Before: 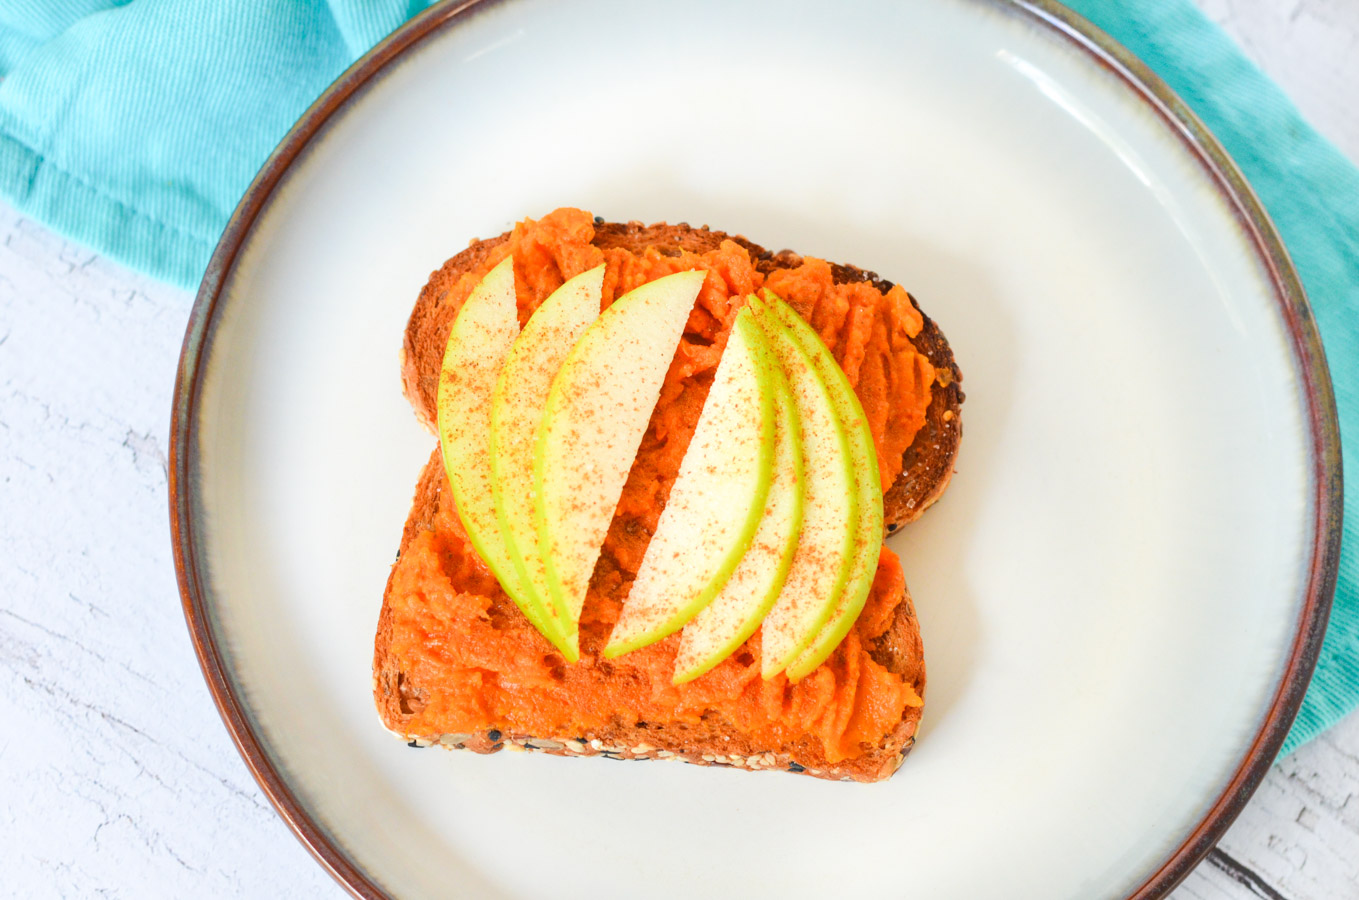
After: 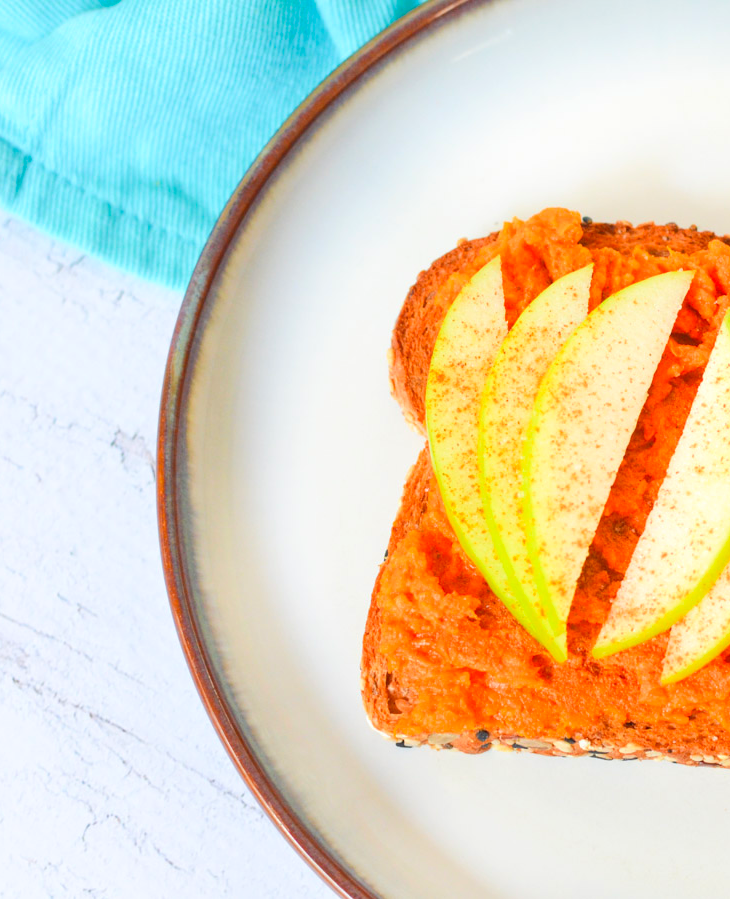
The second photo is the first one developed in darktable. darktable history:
crop: left 0.955%, right 45.261%, bottom 0.084%
contrast brightness saturation: brightness 0.085, saturation 0.194
